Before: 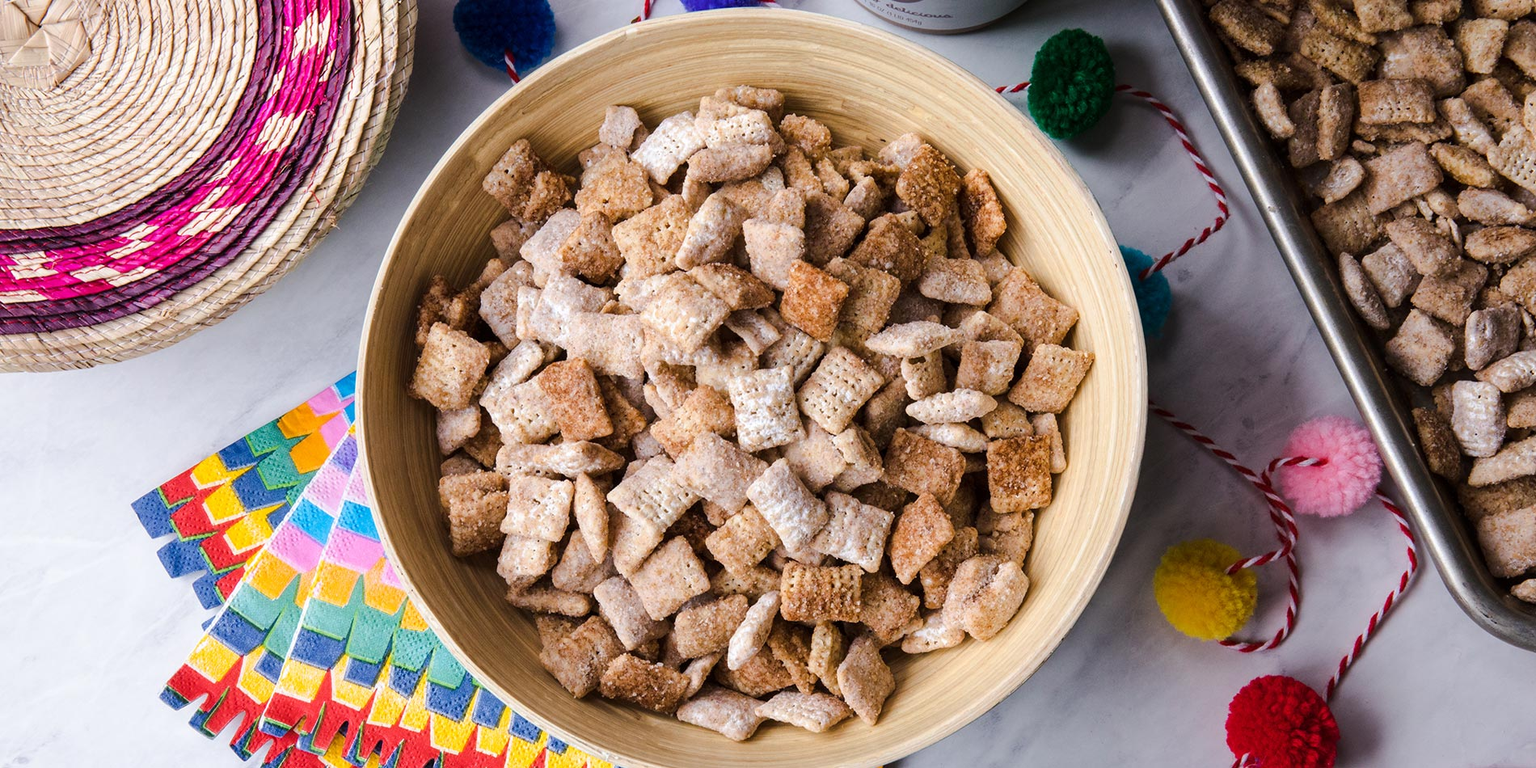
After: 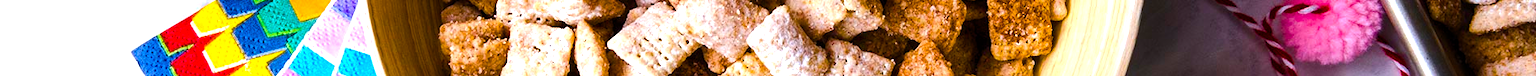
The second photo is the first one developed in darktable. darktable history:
color balance rgb: linear chroma grading › global chroma 9%, perceptual saturation grading › global saturation 36%, perceptual saturation grading › shadows 35%, perceptual brilliance grading › global brilliance 21.21%, perceptual brilliance grading › shadows -35%, global vibrance 21.21%
crop and rotate: top 59.084%, bottom 30.916%
color correction: highlights a* -0.137, highlights b* -5.91, shadows a* -0.137, shadows b* -0.137
